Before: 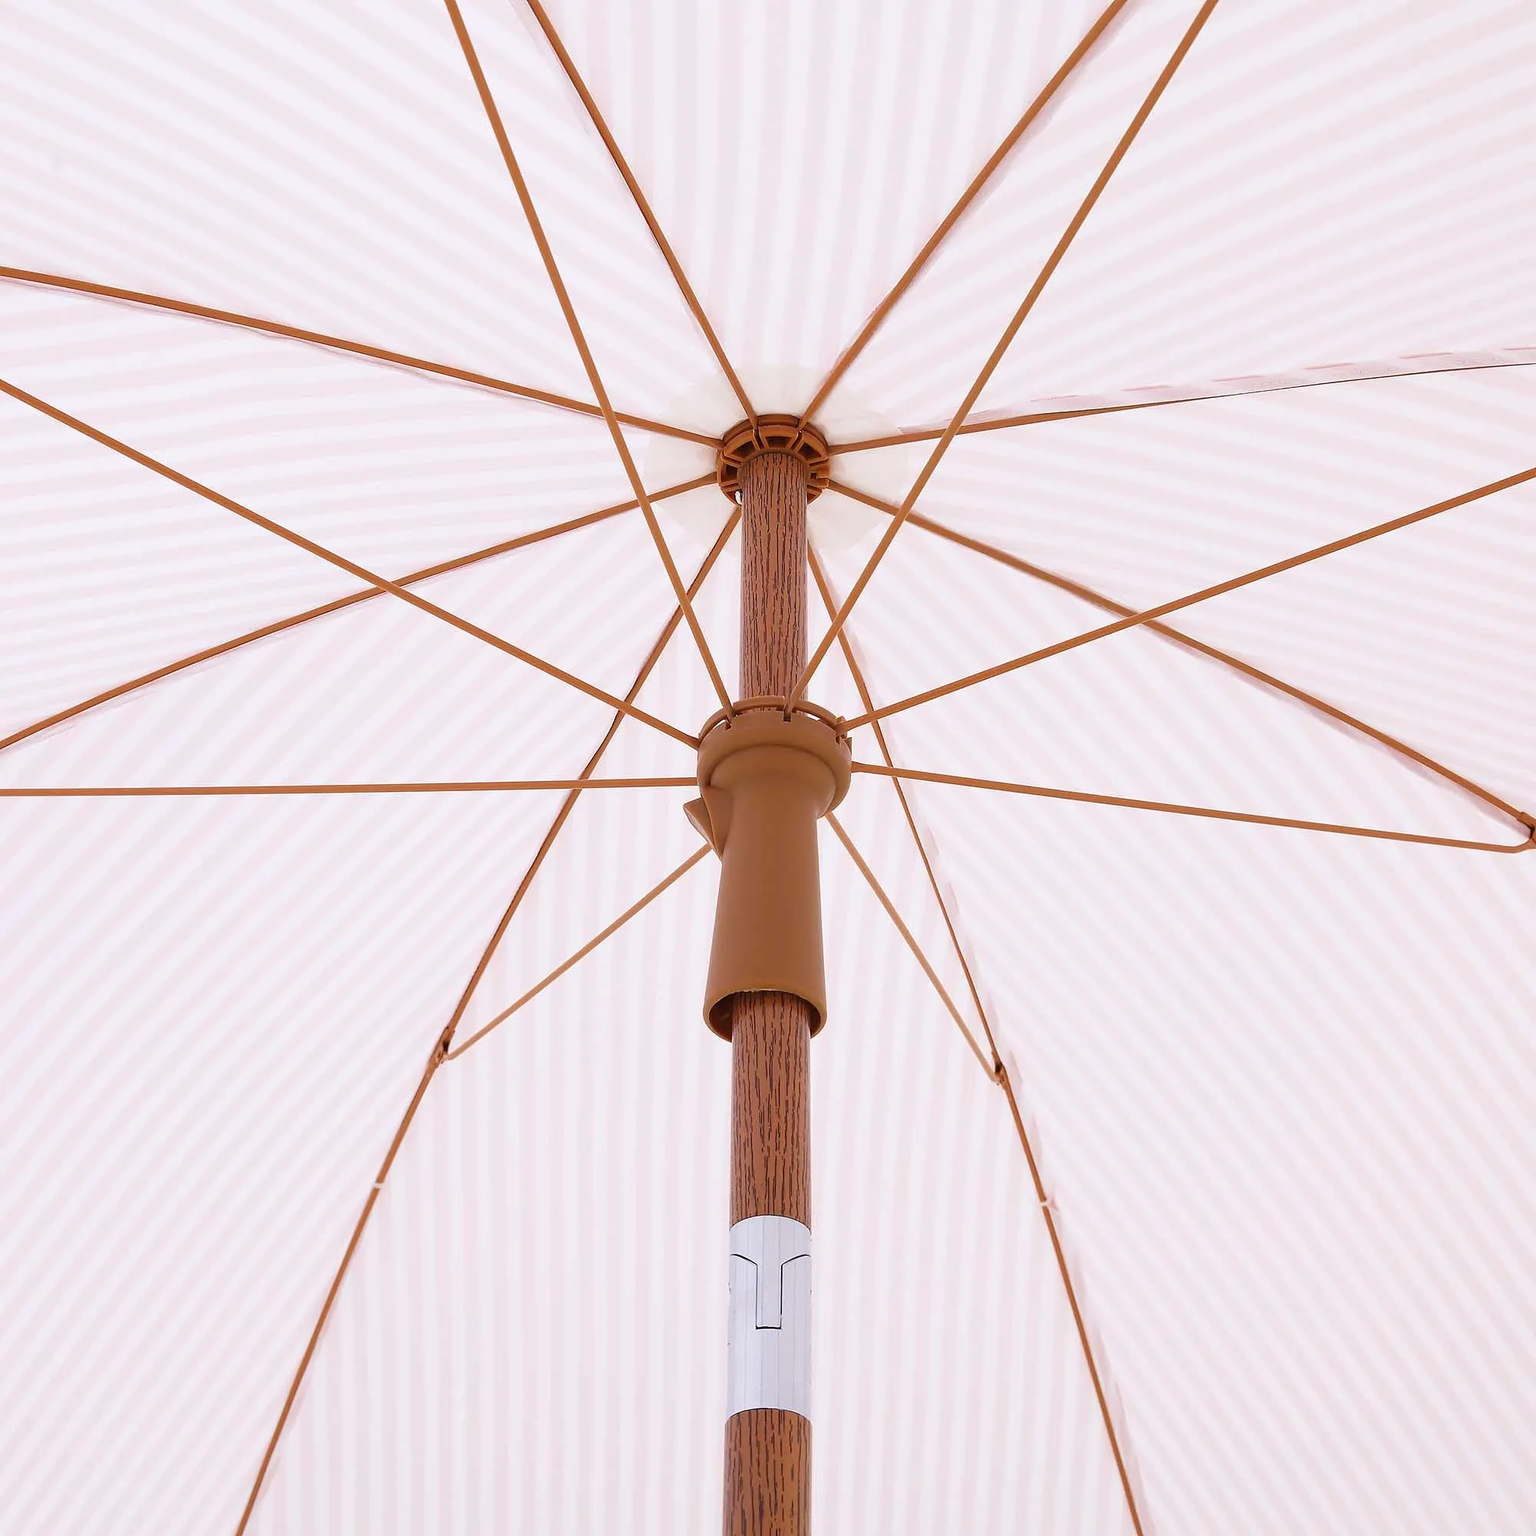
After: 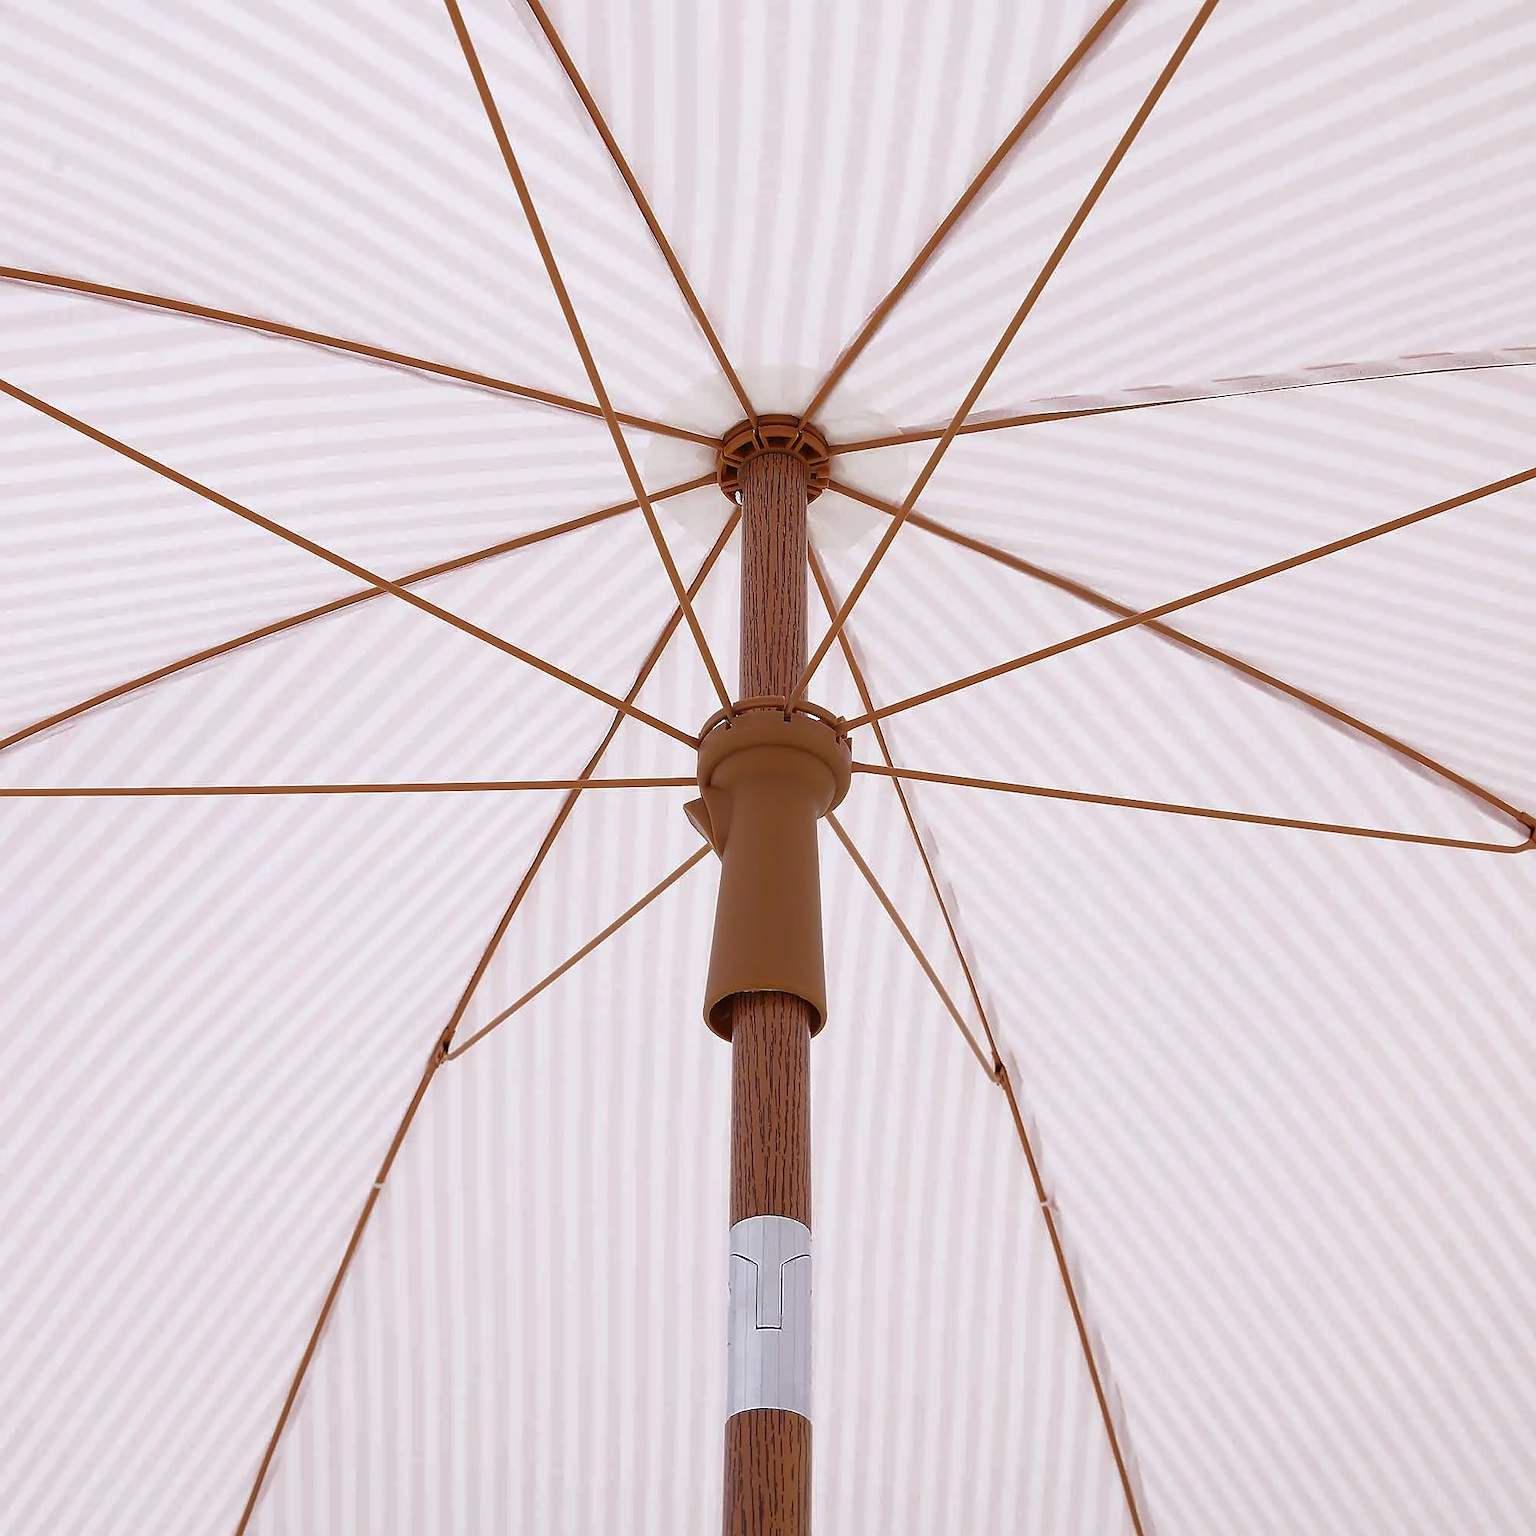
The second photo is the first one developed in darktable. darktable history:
base curve: curves: ch0 [(0, 0) (0.595, 0.418) (1, 1)]
sharpen: radius 1.535, amount 0.368, threshold 1.365
